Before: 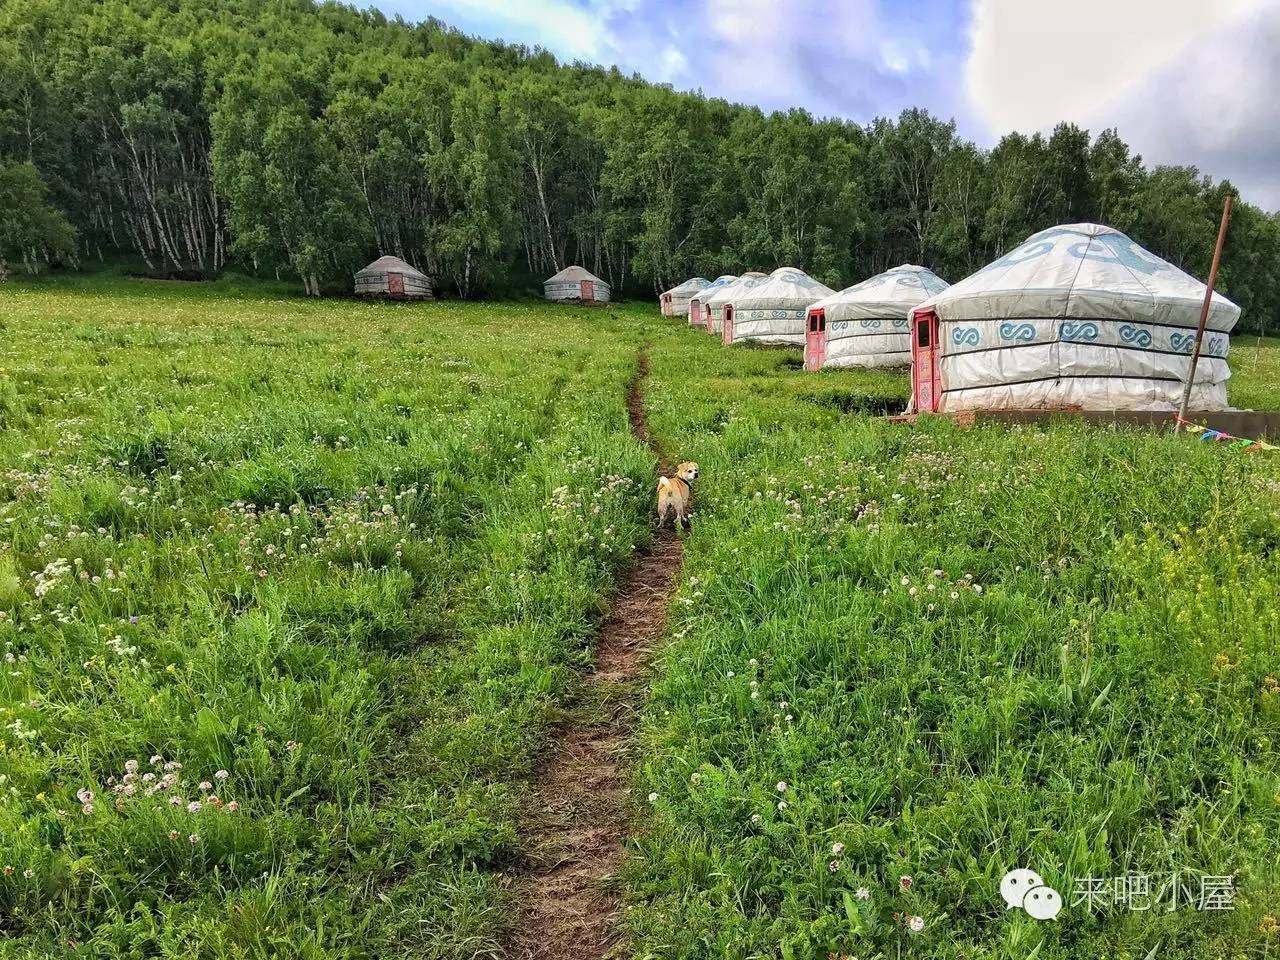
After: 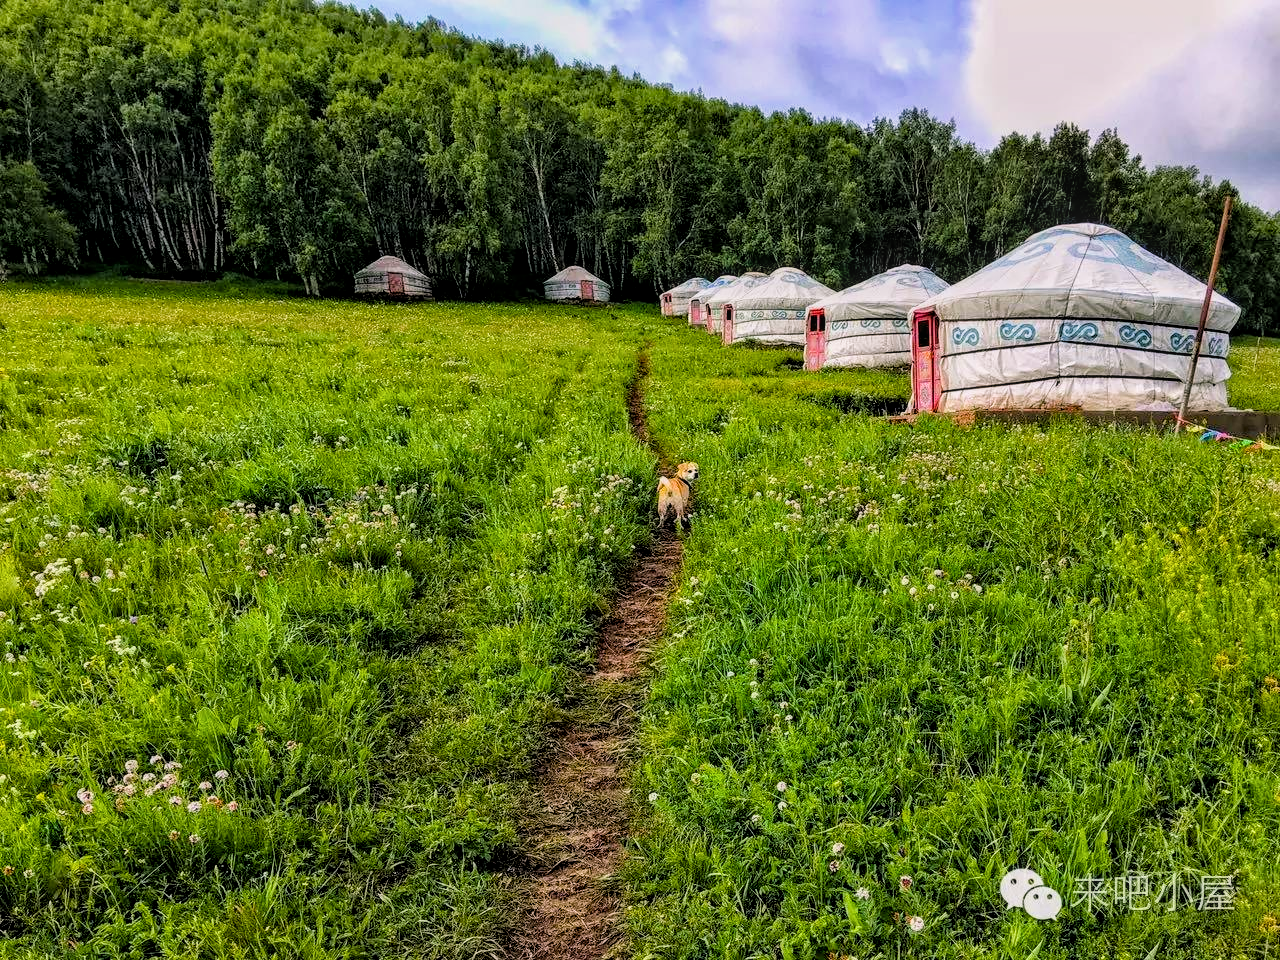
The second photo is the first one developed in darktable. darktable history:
local contrast: on, module defaults
color balance rgb: highlights gain › chroma 1.547%, highlights gain › hue 309.64°, perceptual saturation grading › global saturation 30.764%, global vibrance 20%
filmic rgb: black relative exposure -5.02 EV, white relative exposure 3.2 EV, threshold 3.05 EV, hardness 3.45, contrast 1.184, highlights saturation mix -29.21%, enable highlight reconstruction true
exposure: black level correction 0, exposure 0 EV, compensate exposure bias true, compensate highlight preservation false
